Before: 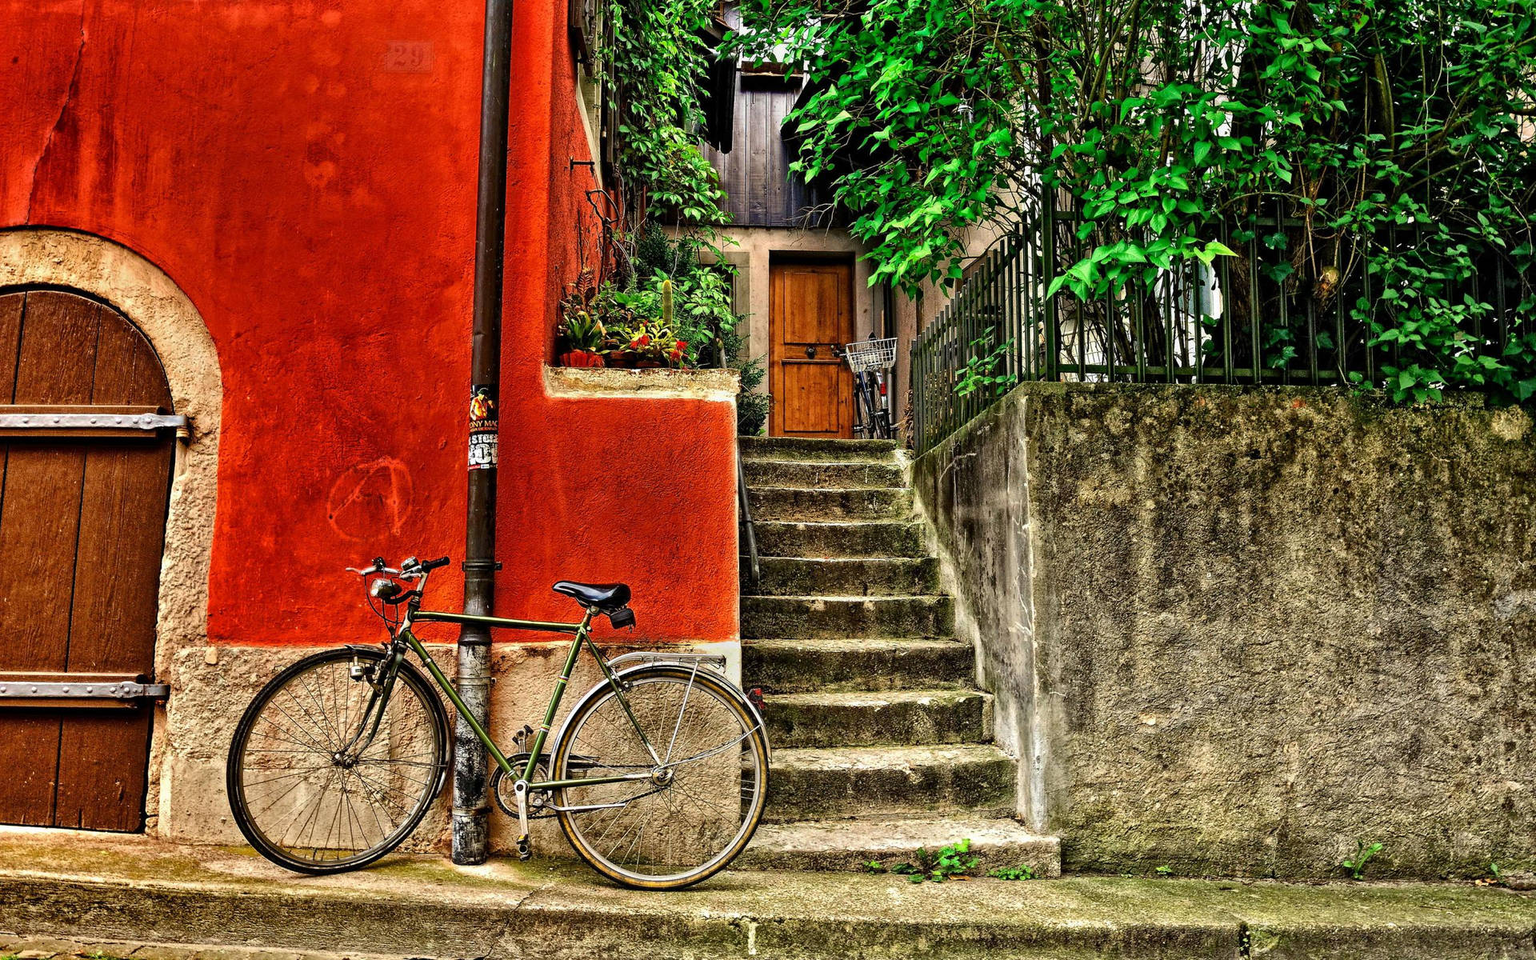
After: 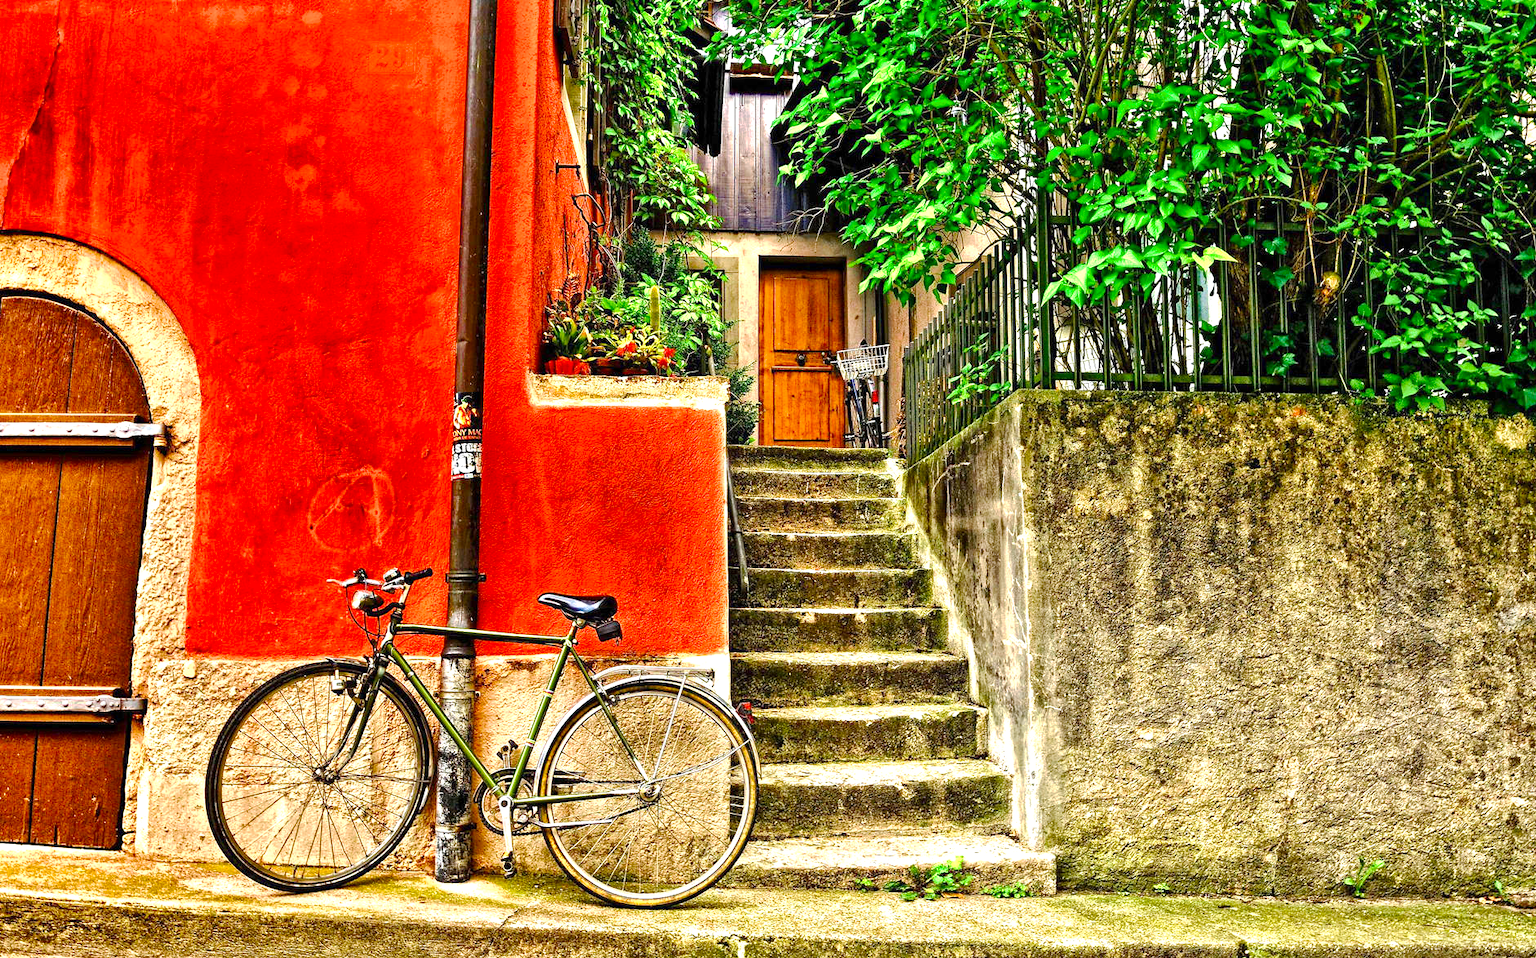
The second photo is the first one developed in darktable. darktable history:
exposure: exposure 1.001 EV, compensate highlight preservation false
crop: left 1.677%, right 0.272%, bottom 2.04%
base curve: curves: ch0 [(0, 0) (0.235, 0.266) (0.503, 0.496) (0.786, 0.72) (1, 1)], preserve colors none
velvia: strength 32.1%, mid-tones bias 0.205
shadows and highlights: shadows 19.96, highlights -20.31, soften with gaussian
